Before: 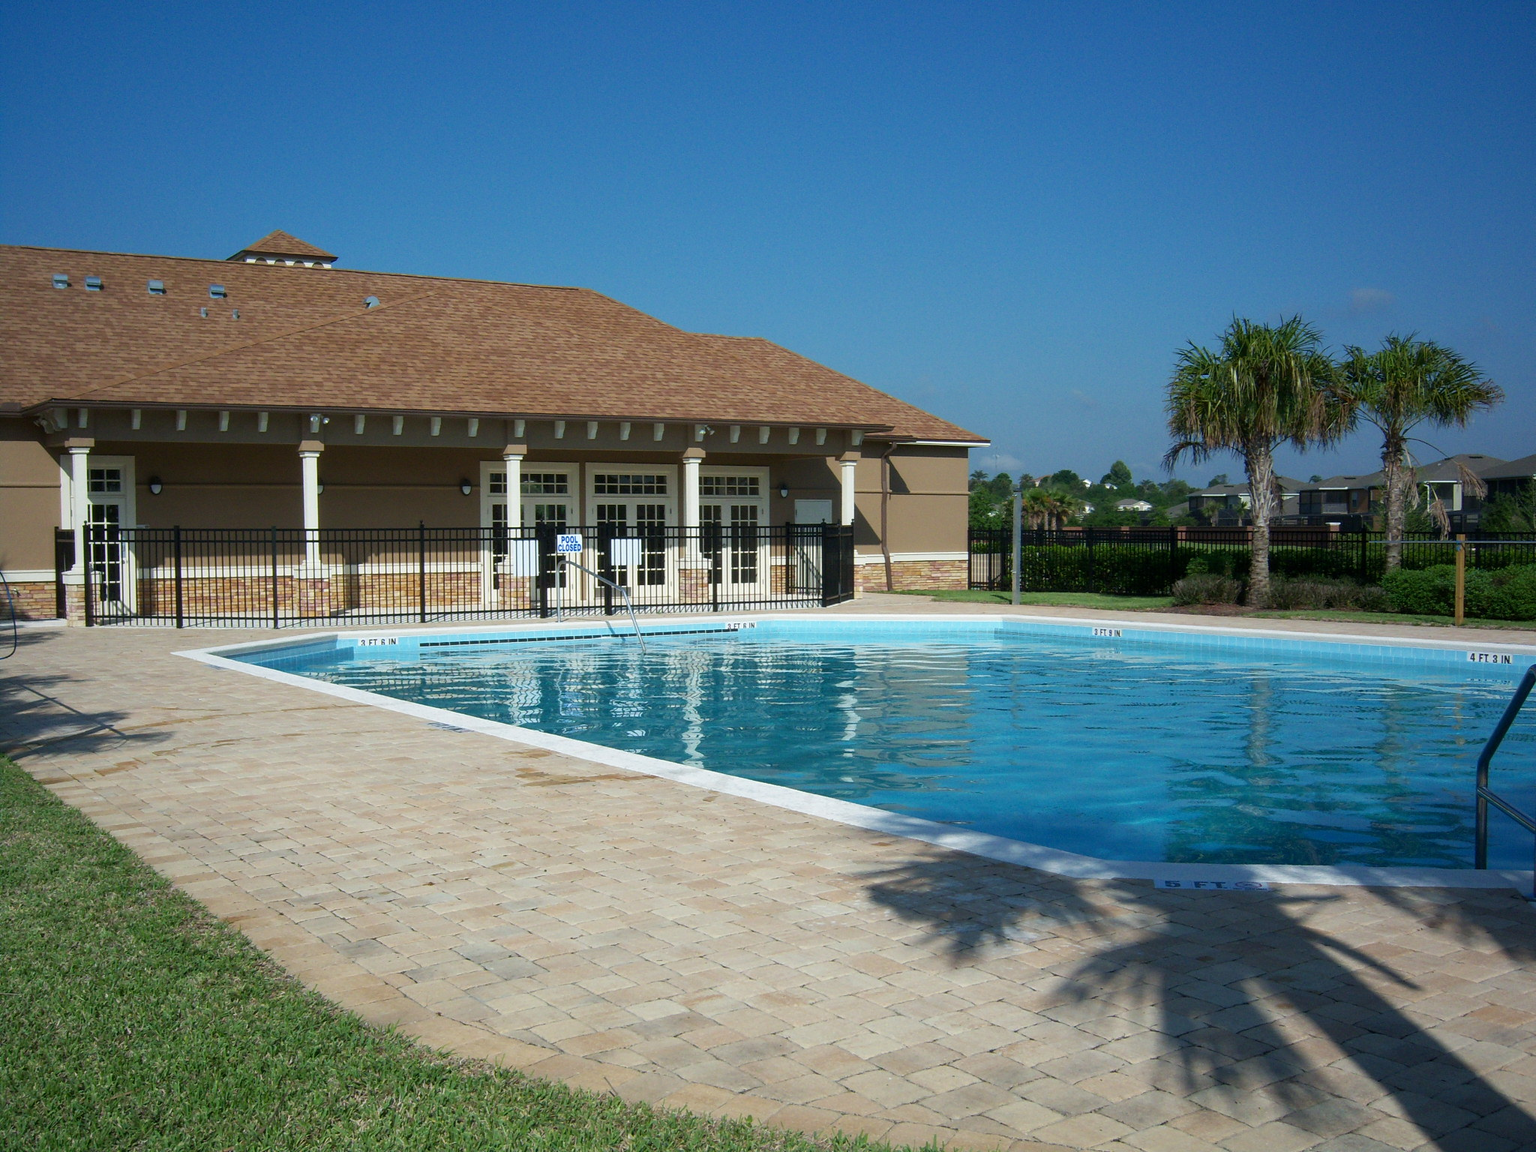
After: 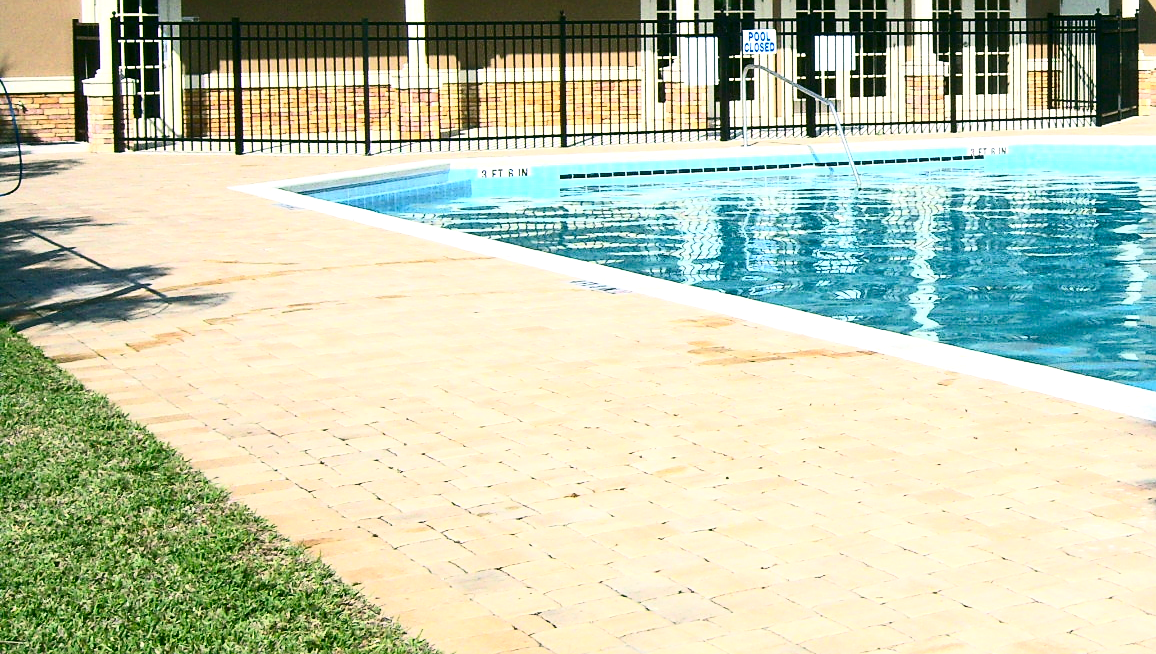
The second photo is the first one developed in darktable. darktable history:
exposure: black level correction 0, exposure 0.704 EV, compensate highlight preservation false
color correction: highlights a* 4.37, highlights b* 4.95, shadows a* -6.94, shadows b* 4.92
crop: top 44.522%, right 43.517%, bottom 12.715%
sharpen: radius 1.54, amount 0.361, threshold 1.308
contrast brightness saturation: contrast 0.408, brightness 0.106, saturation 0.209
